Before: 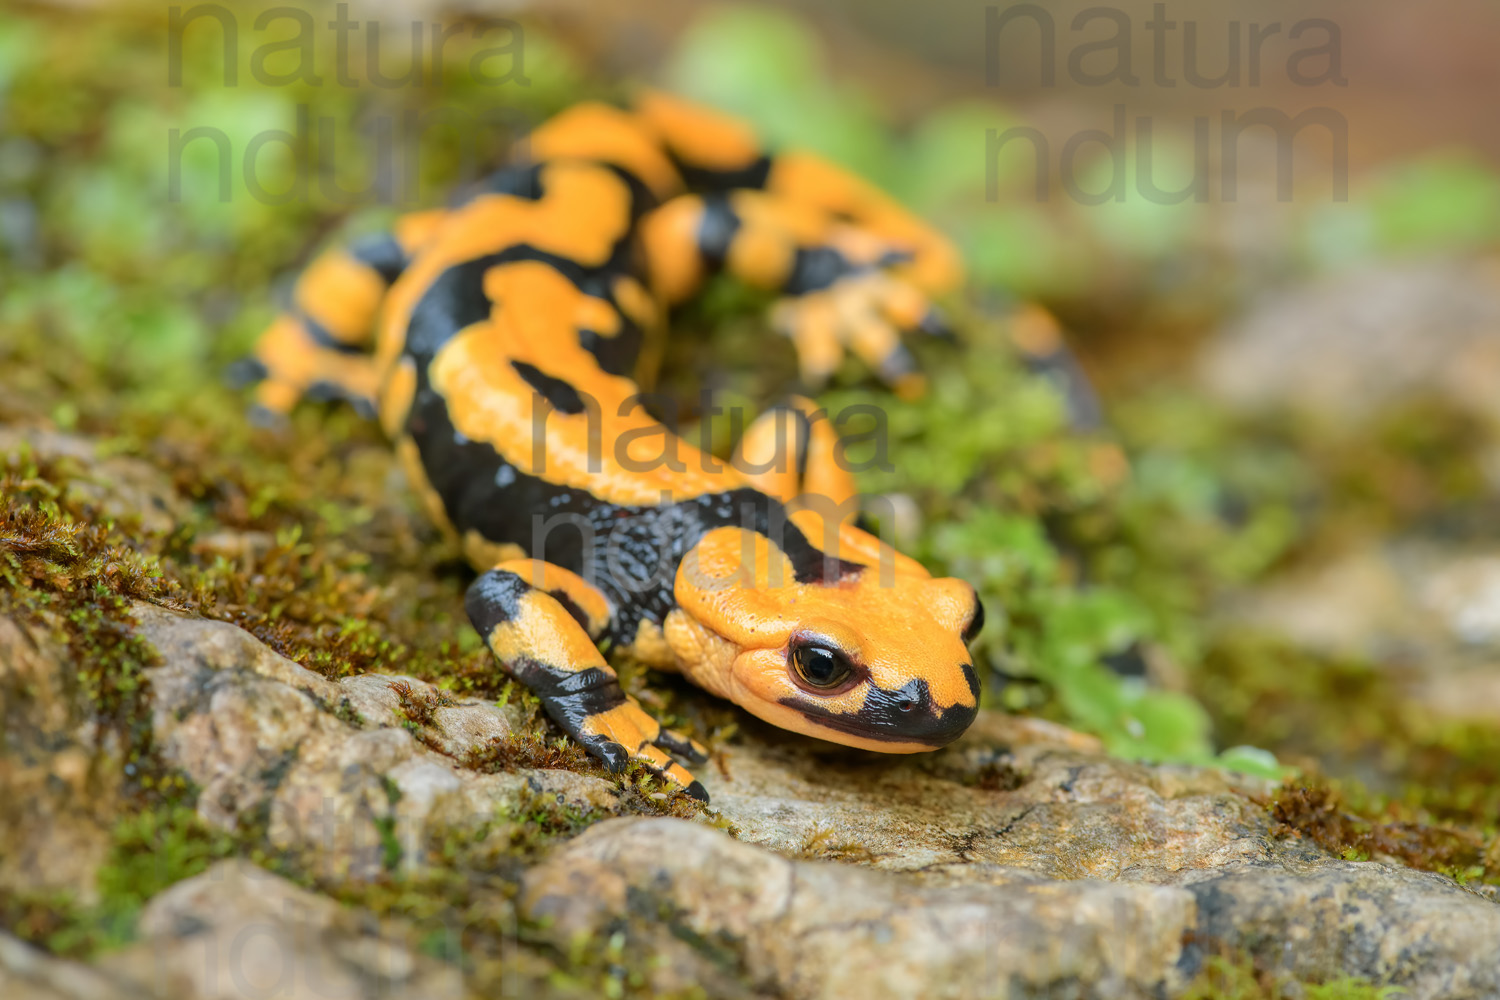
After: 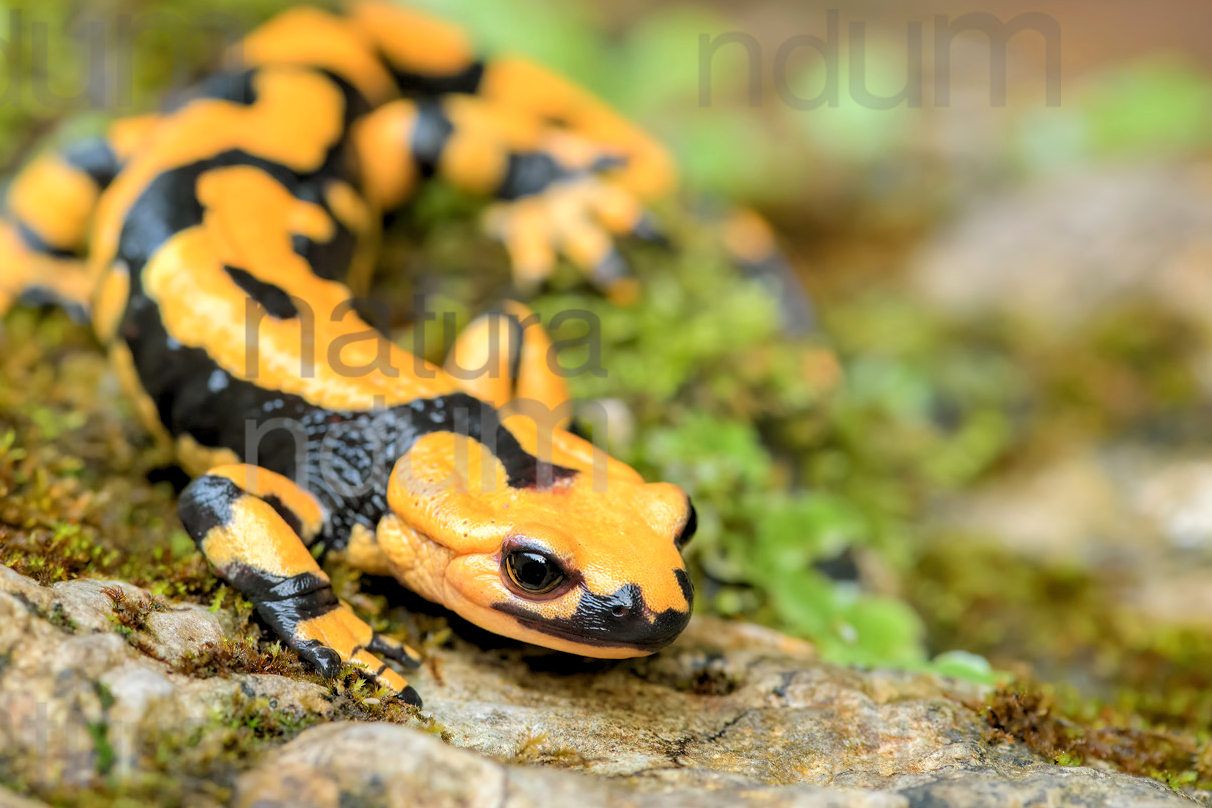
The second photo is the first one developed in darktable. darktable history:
rgb levels: levels [[0.01, 0.419, 0.839], [0, 0.5, 1], [0, 0.5, 1]]
crop: left 19.159%, top 9.58%, bottom 9.58%
